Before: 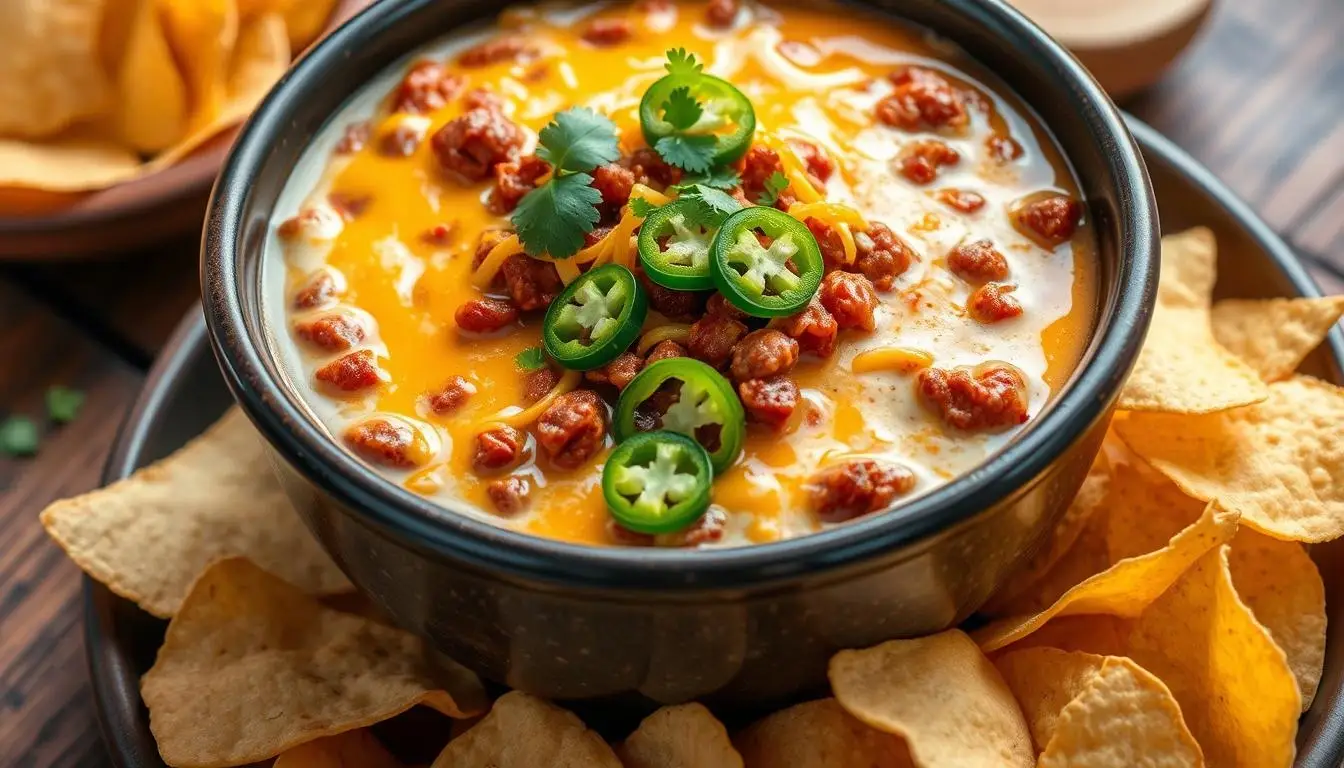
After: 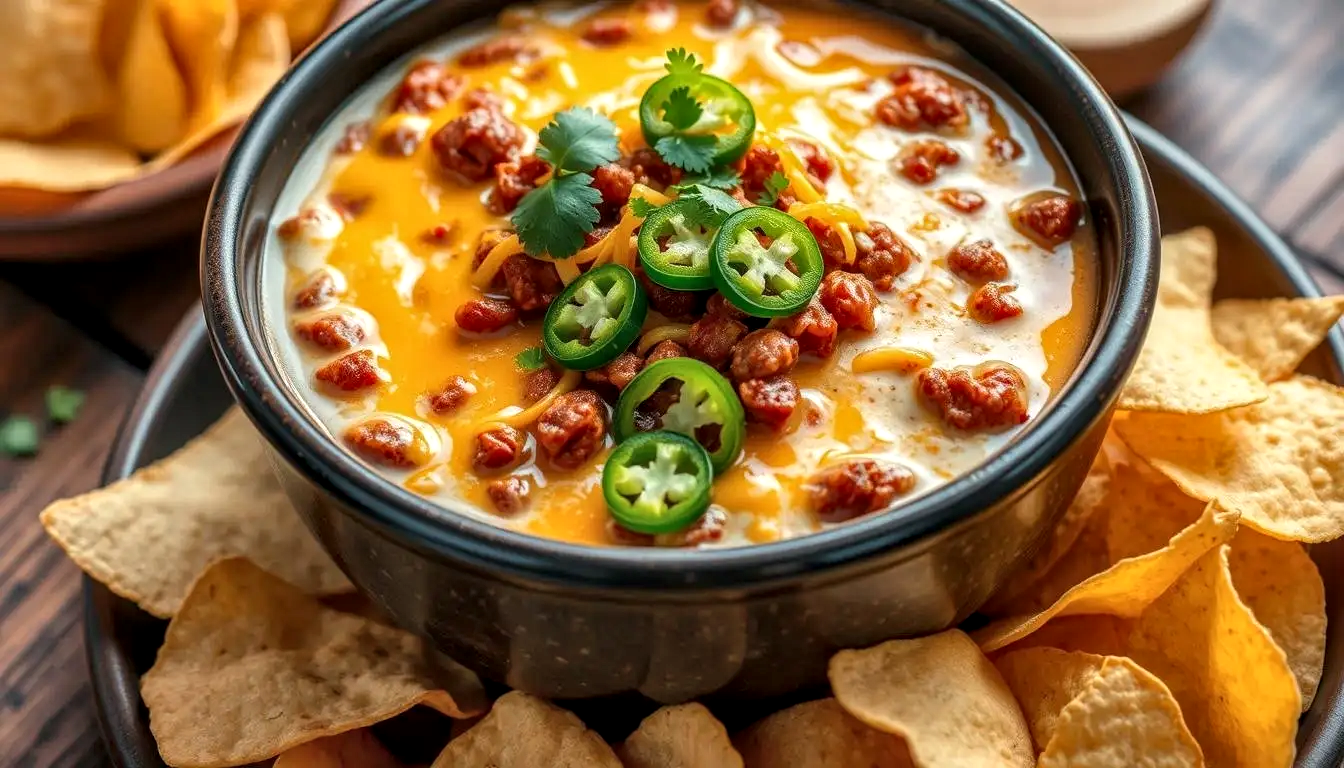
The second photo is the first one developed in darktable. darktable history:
local contrast: detail 130%
shadows and highlights: shadows 52.11, highlights -28.44, highlights color adjustment 49.45%, soften with gaussian
